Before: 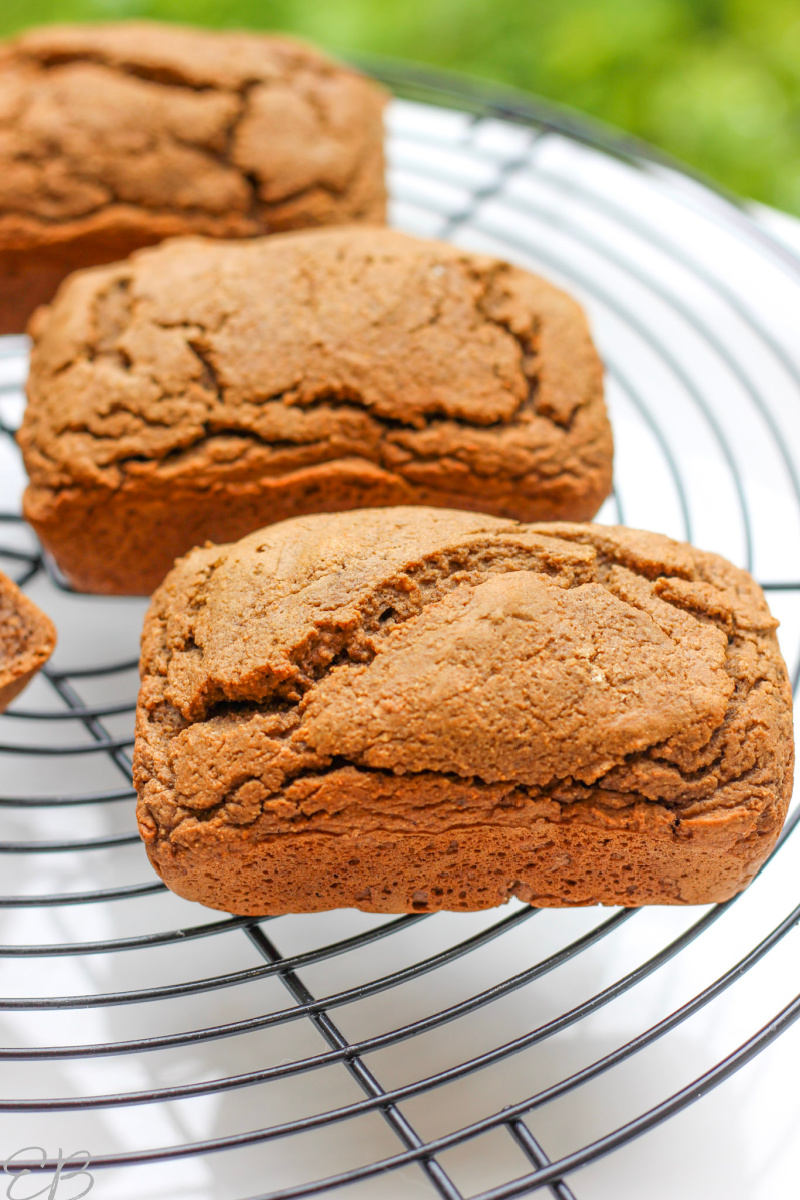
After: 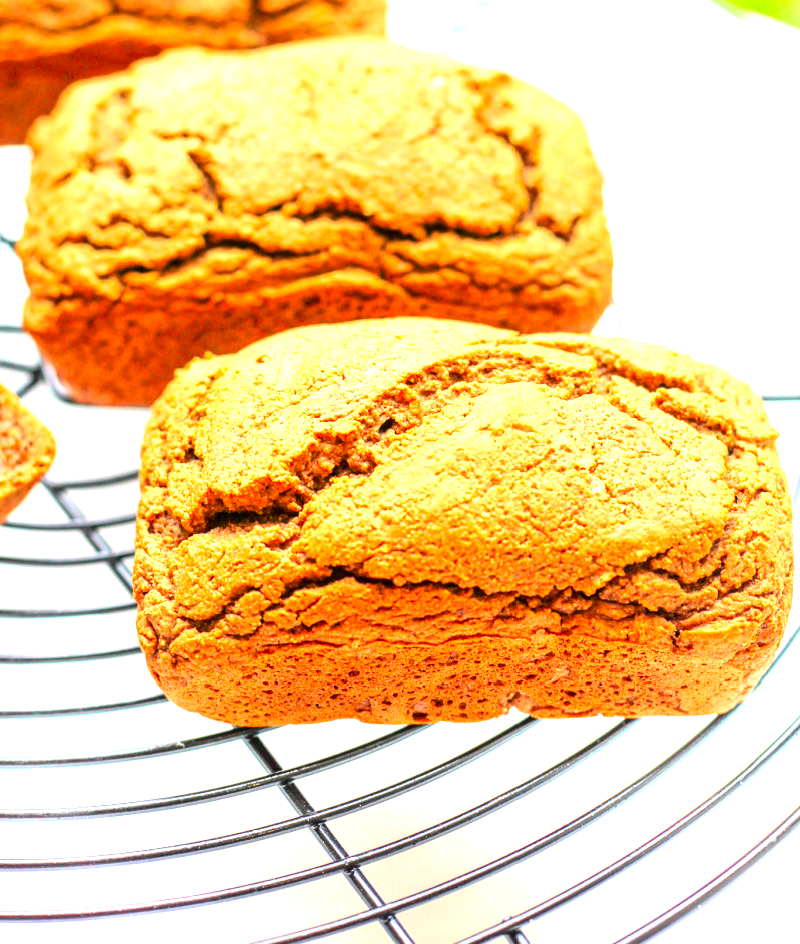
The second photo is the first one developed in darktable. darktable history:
local contrast: highlights 100%, shadows 100%, detail 120%, midtone range 0.2
crop and rotate: top 15.774%, bottom 5.506%
contrast brightness saturation: contrast 0.16, saturation 0.32
exposure: exposure 1.5 EV, compensate highlight preservation false
